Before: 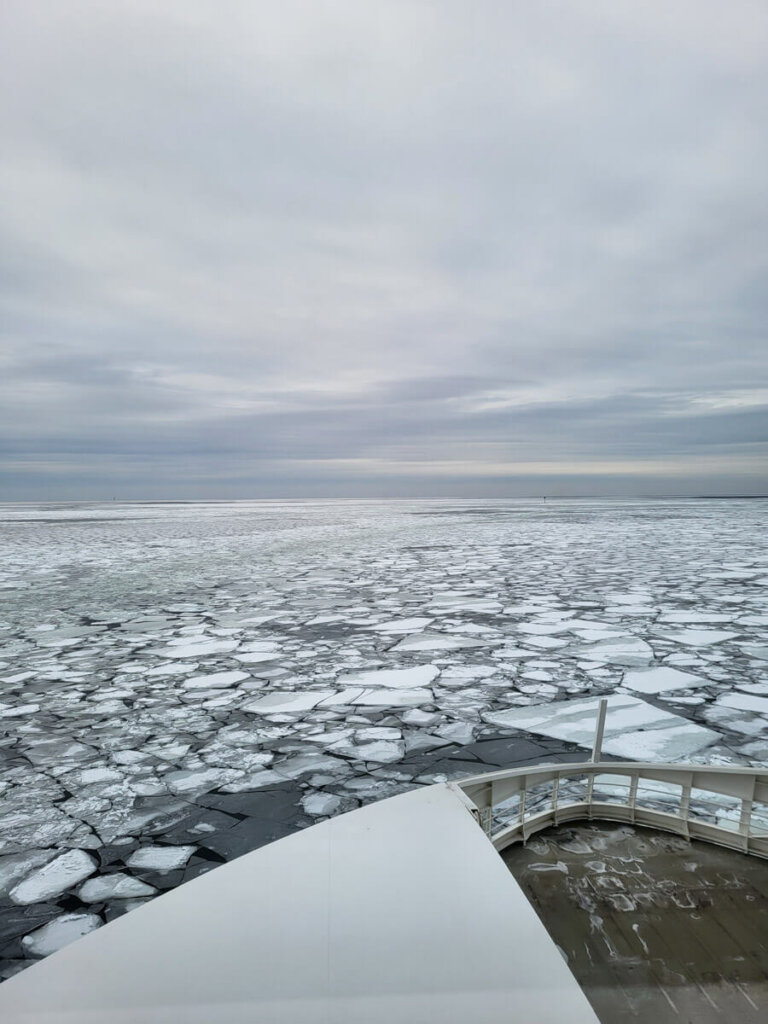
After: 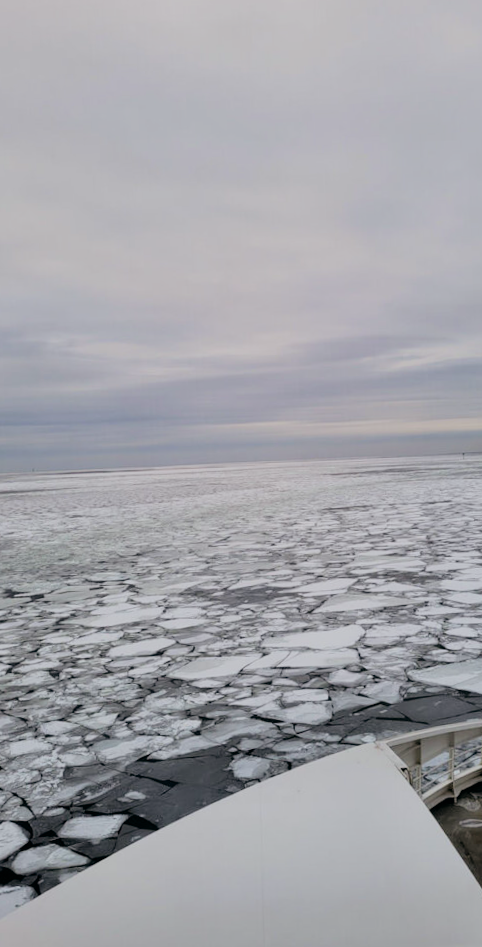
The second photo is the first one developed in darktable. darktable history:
rotate and perspective: rotation -2°, crop left 0.022, crop right 0.978, crop top 0.049, crop bottom 0.951
crop: left 10.644%, right 26.528%
color balance: lift [0.998, 0.998, 1.001, 1.002], gamma [0.995, 1.025, 0.992, 0.975], gain [0.995, 1.02, 0.997, 0.98]
filmic rgb: black relative exposure -8.42 EV, white relative exposure 4.68 EV, hardness 3.82, color science v6 (2022)
